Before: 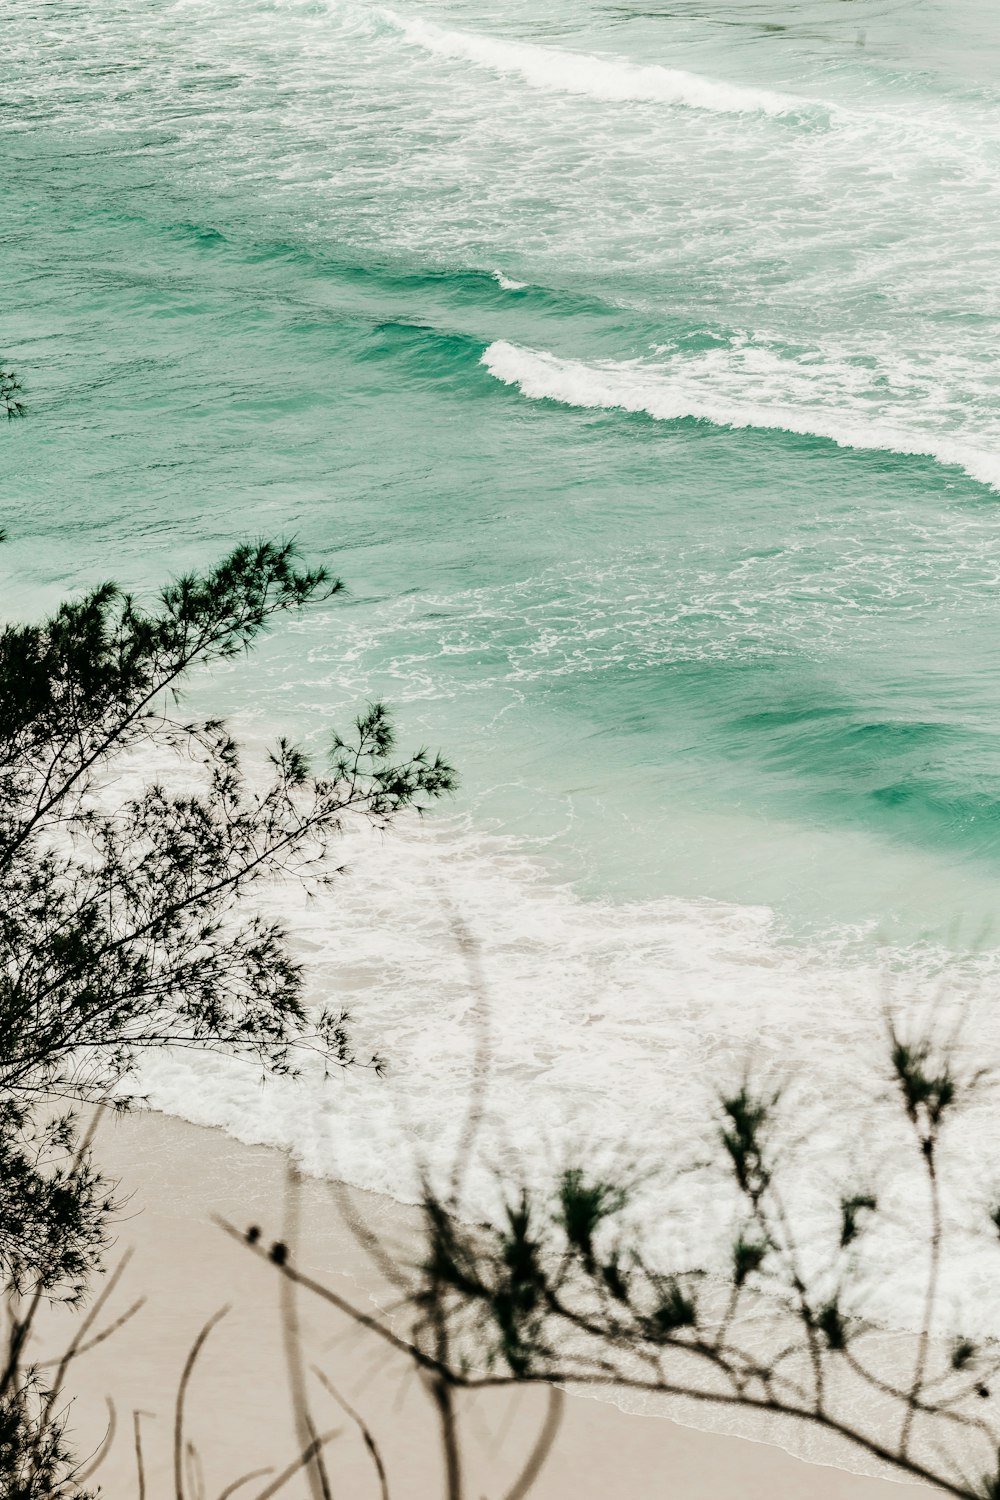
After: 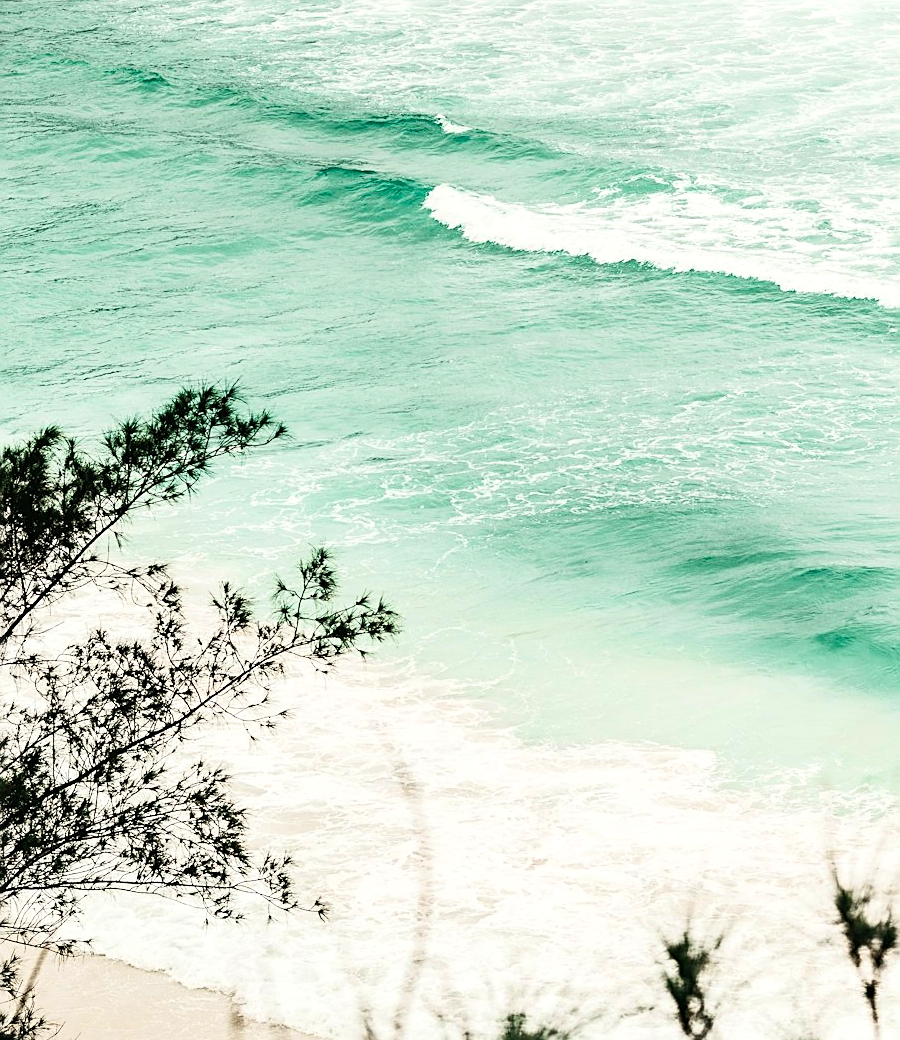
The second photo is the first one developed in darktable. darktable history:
crop: left 5.705%, top 10.416%, right 3.496%, bottom 19.458%
sharpen: amount 0.536
tone equalizer: -8 EV -0.001 EV, -7 EV 0.002 EV, -6 EV -0.004 EV, -5 EV -0.005 EV, -4 EV -0.057 EV, -3 EV -0.214 EV, -2 EV -0.24 EV, -1 EV 0.092 EV, +0 EV 0.319 EV
contrast brightness saturation: contrast 0.198, brightness 0.165, saturation 0.216
